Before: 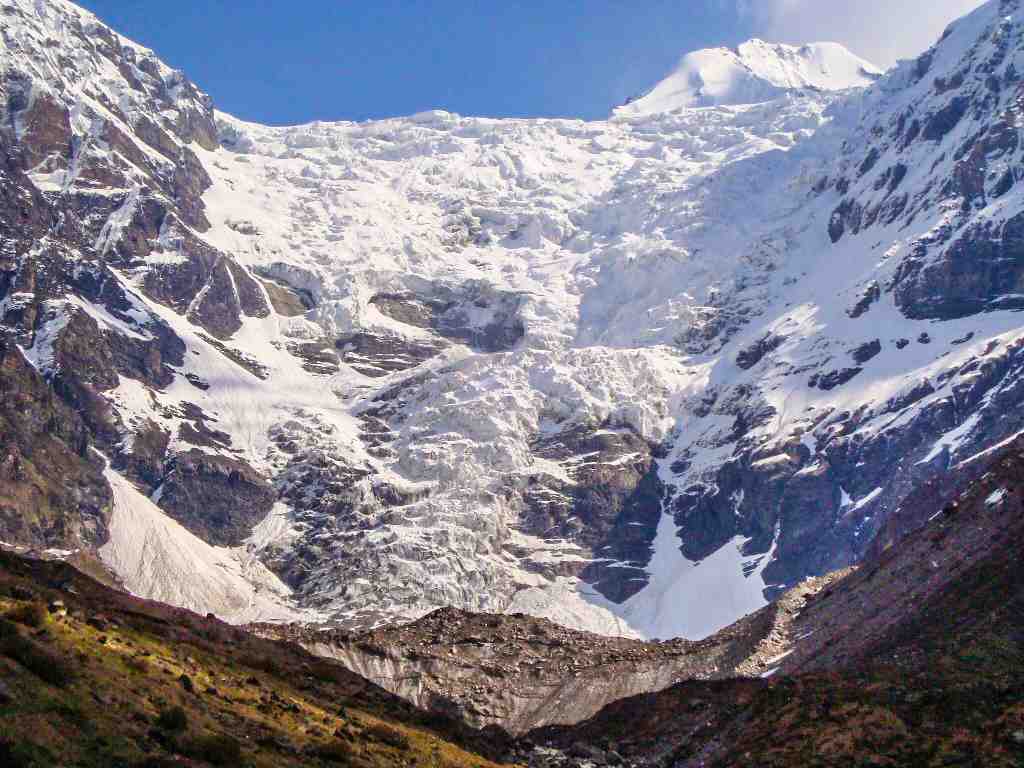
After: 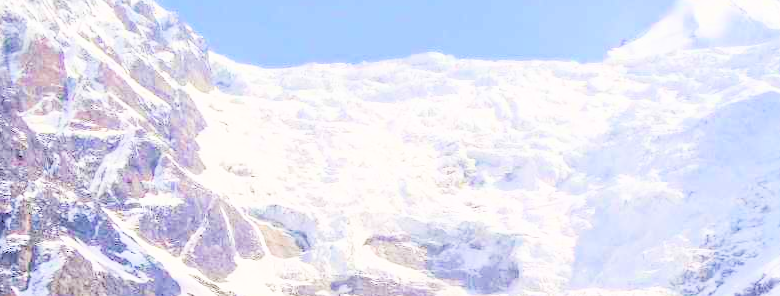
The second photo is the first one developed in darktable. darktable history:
filmic rgb: black relative exposure -7.65 EV, white relative exposure 4.56 EV, hardness 3.61, contrast 1.06
crop: left 0.576%, top 7.643%, right 23.207%, bottom 53.769%
exposure: black level correction 0.001, exposure 1.837 EV, compensate highlight preservation false
tone equalizer: on, module defaults
contrast brightness saturation: brightness 0.283
